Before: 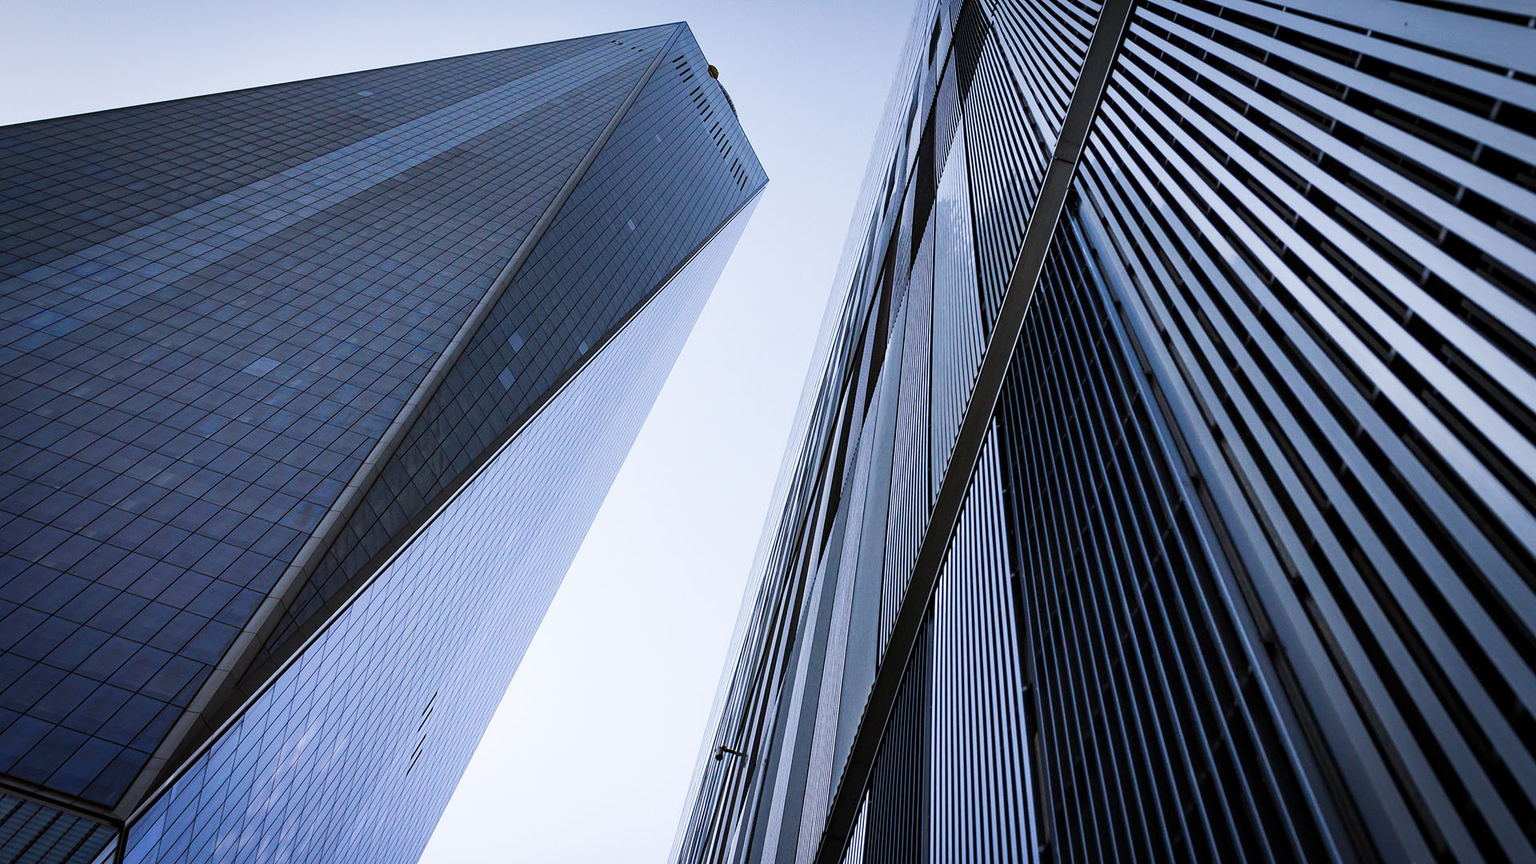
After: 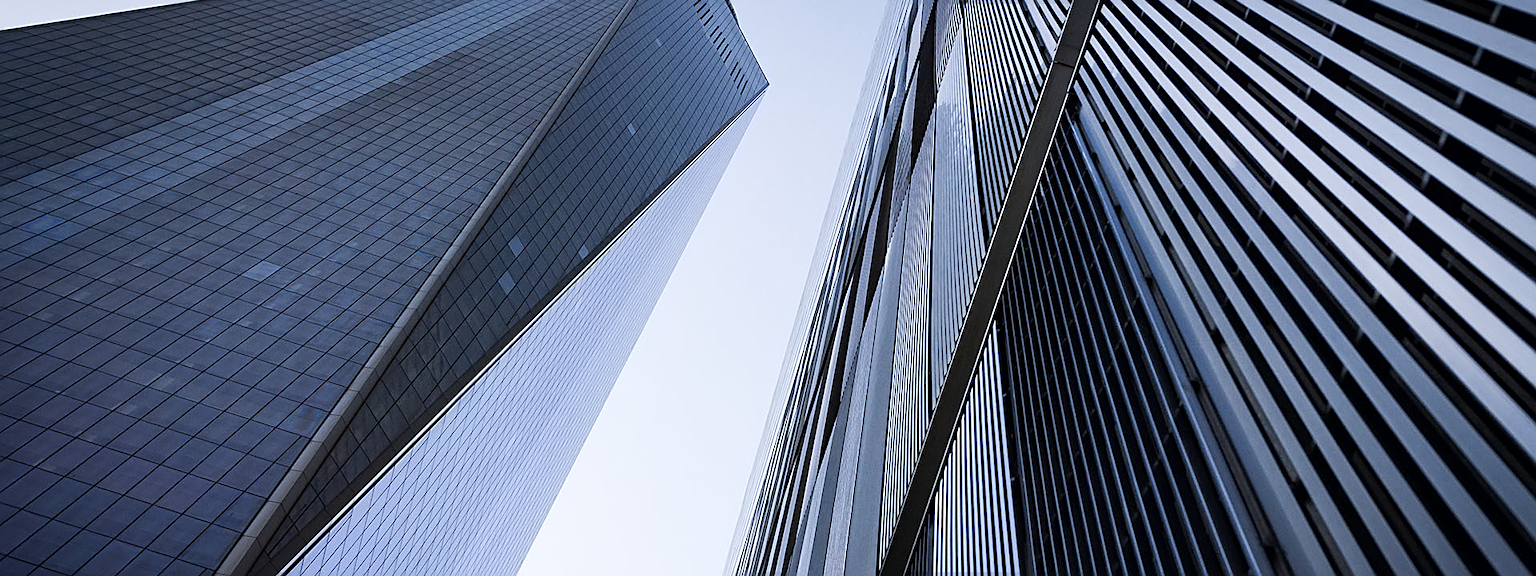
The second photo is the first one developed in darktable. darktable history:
sharpen: on, module defaults
contrast equalizer: y [[0.5 ×6], [0.5 ×6], [0.5 ×6], [0 ×6], [0, 0, 0, 0.581, 0.011, 0]]
crop: top 11.166%, bottom 22.168%
